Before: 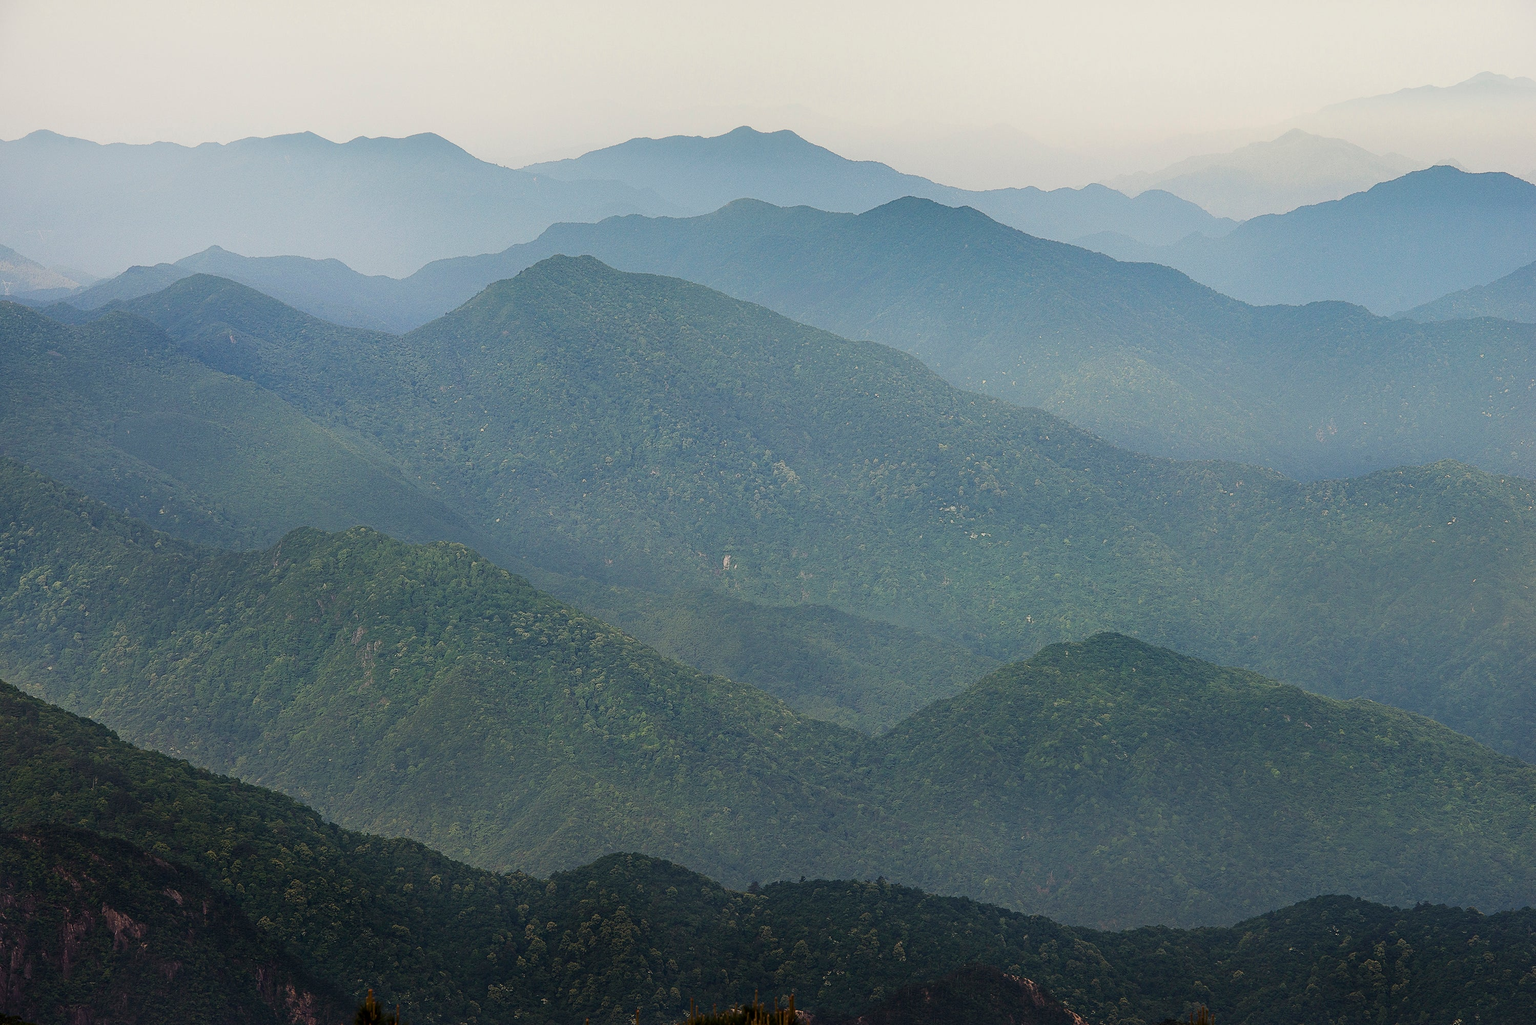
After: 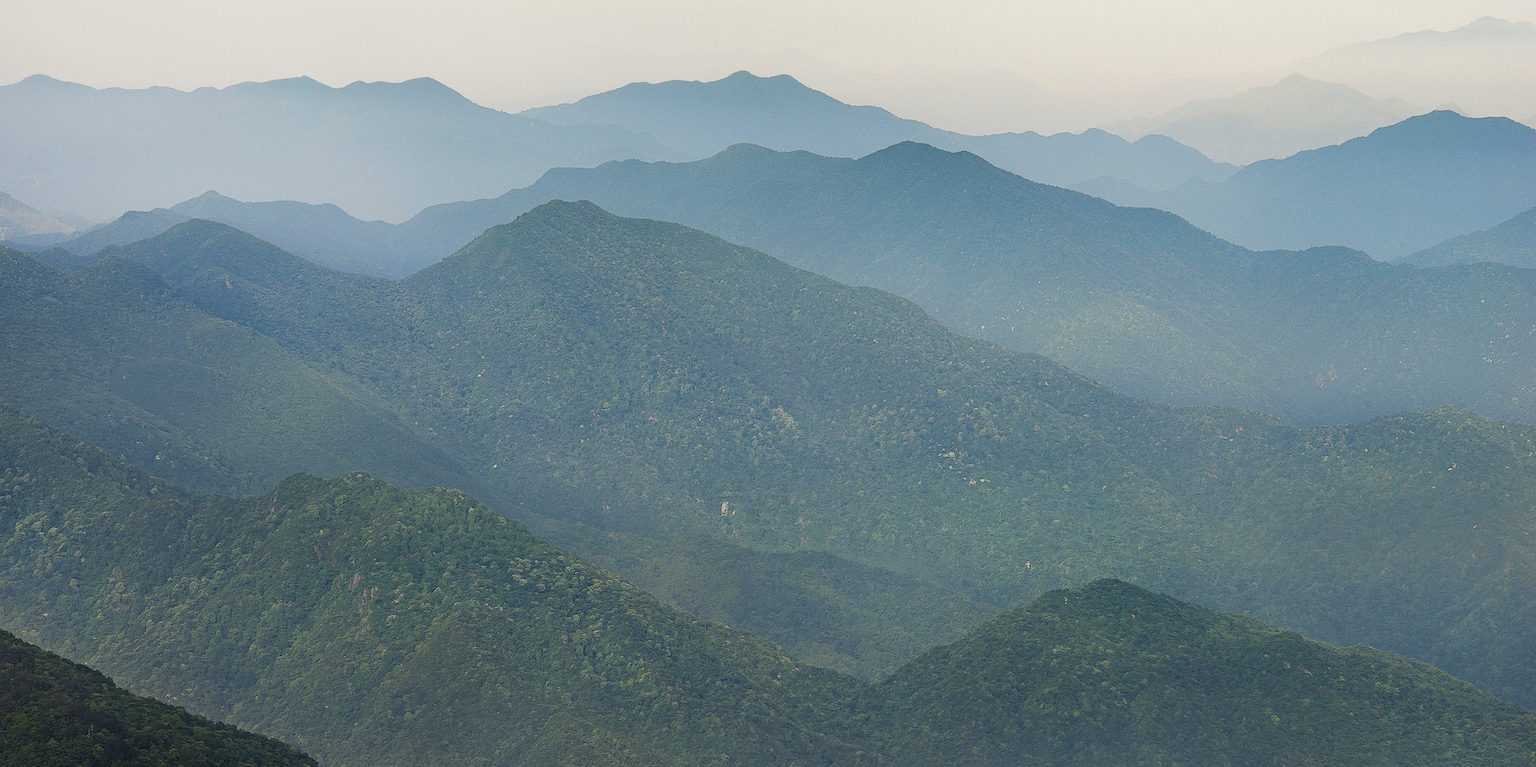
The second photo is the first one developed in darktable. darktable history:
exposure: exposure 0.014 EV, compensate exposure bias true, compensate highlight preservation false
crop: left 0.311%, top 5.498%, bottom 19.871%
